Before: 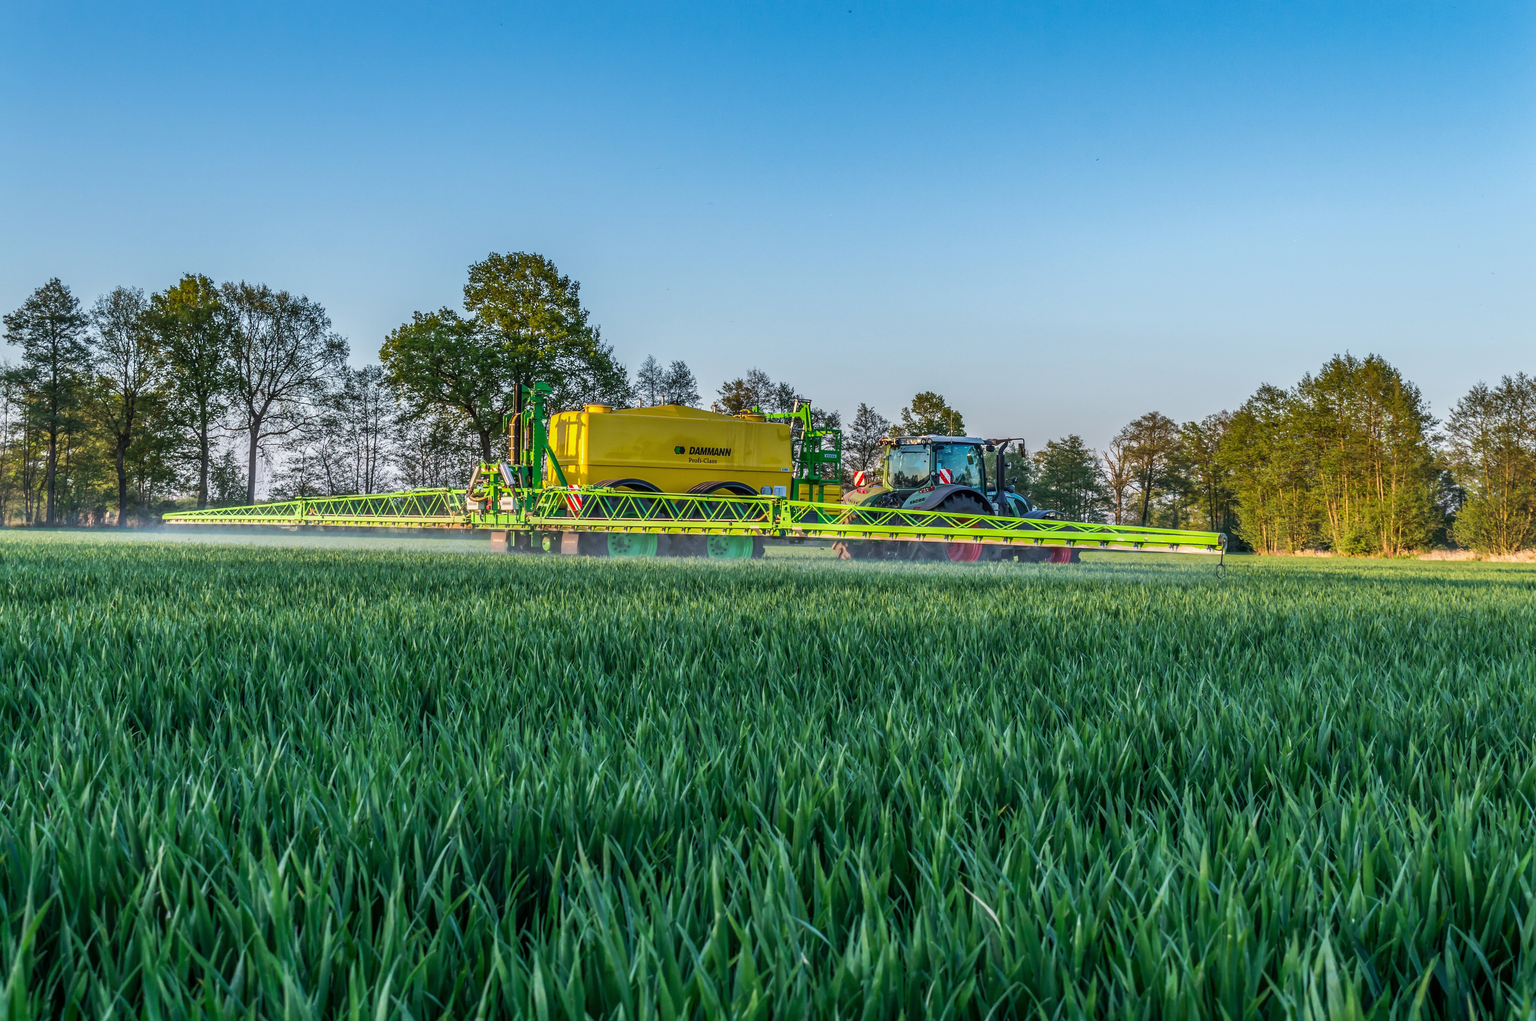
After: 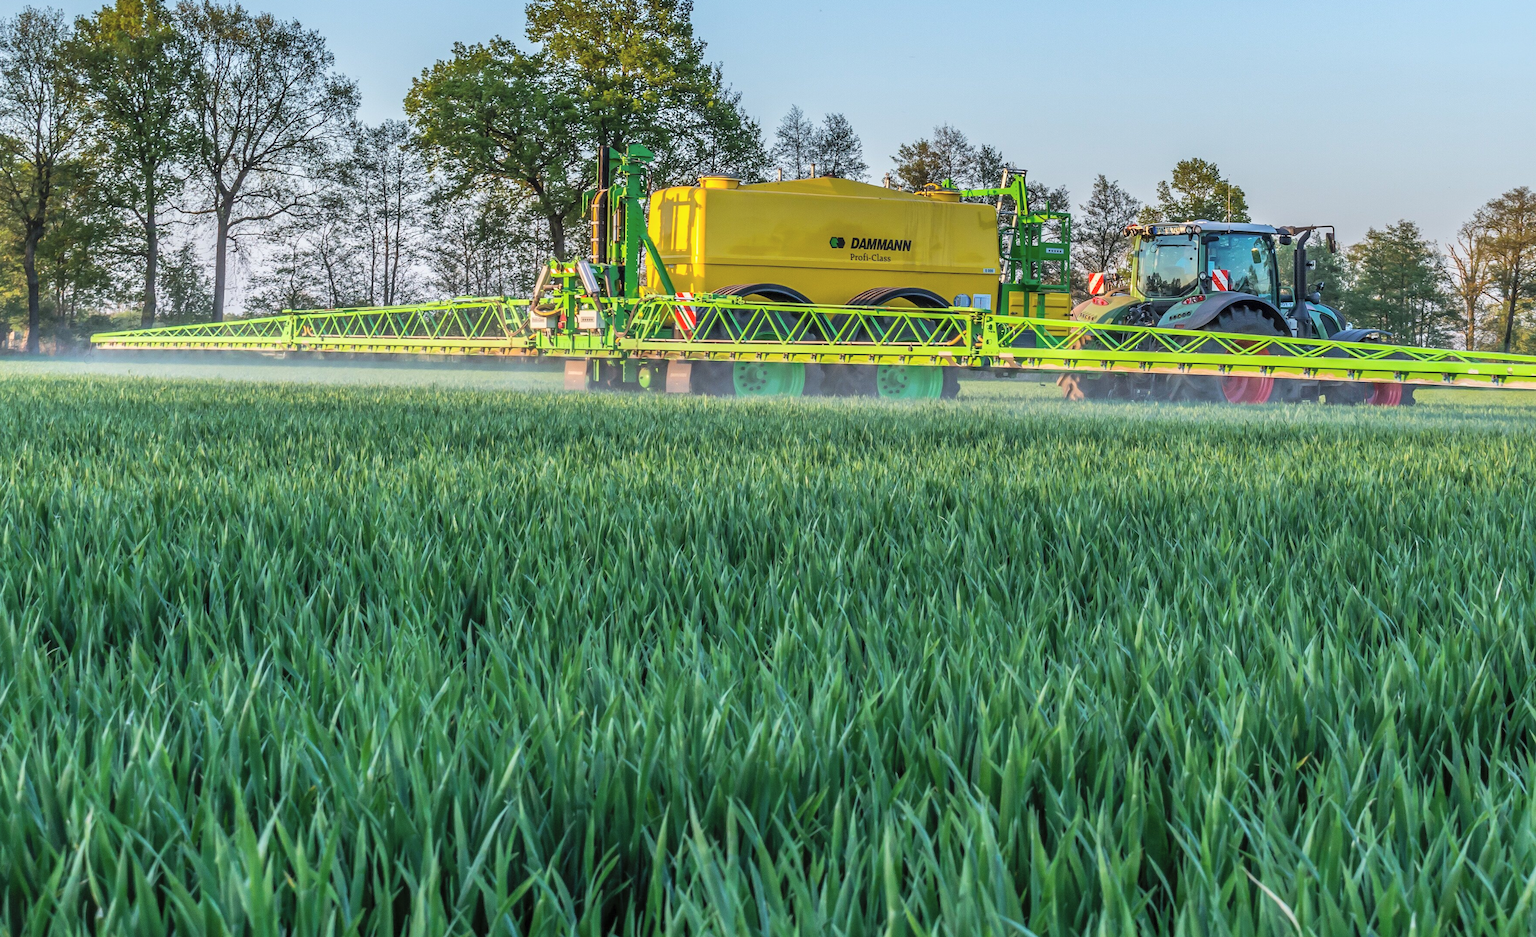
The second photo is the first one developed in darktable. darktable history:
contrast brightness saturation: brightness 0.15
crop: left 6.488%, top 27.668%, right 24.183%, bottom 8.656%
